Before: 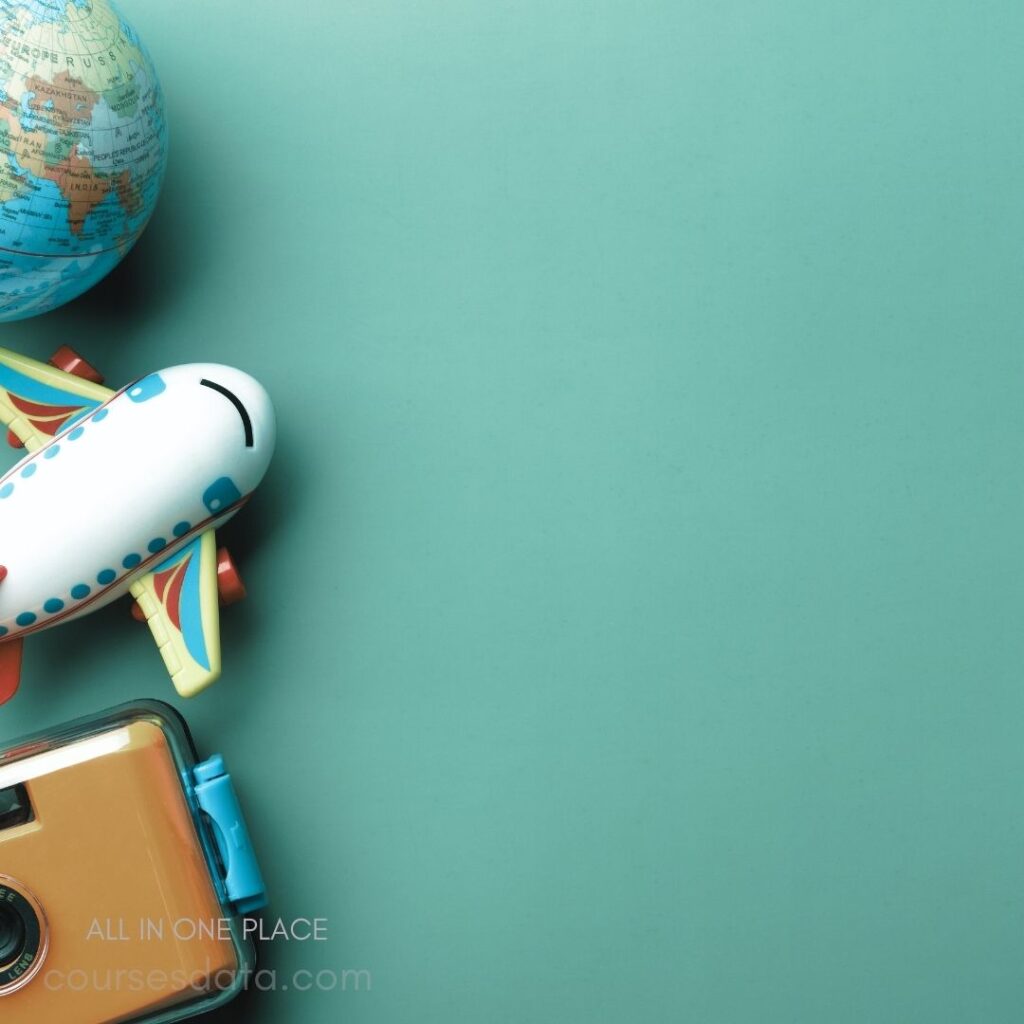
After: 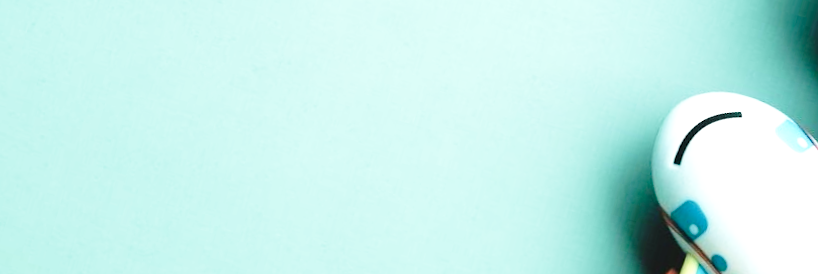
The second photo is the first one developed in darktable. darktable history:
rotate and perspective: rotation 0.174°, lens shift (vertical) 0.013, lens shift (horizontal) 0.019, shear 0.001, automatic cropping original format, crop left 0.007, crop right 0.991, crop top 0.016, crop bottom 0.997
crop and rotate: angle 16.12°, top 30.835%, bottom 35.653%
color correction: highlights a* -0.182, highlights b* -0.124
local contrast: highlights 100%, shadows 100%, detail 120%, midtone range 0.2
base curve: curves: ch0 [(0, 0) (0.028, 0.03) (0.121, 0.232) (0.46, 0.748) (0.859, 0.968) (1, 1)], preserve colors none
exposure: black level correction 0, exposure 0.7 EV, compensate exposure bias true, compensate highlight preservation false
